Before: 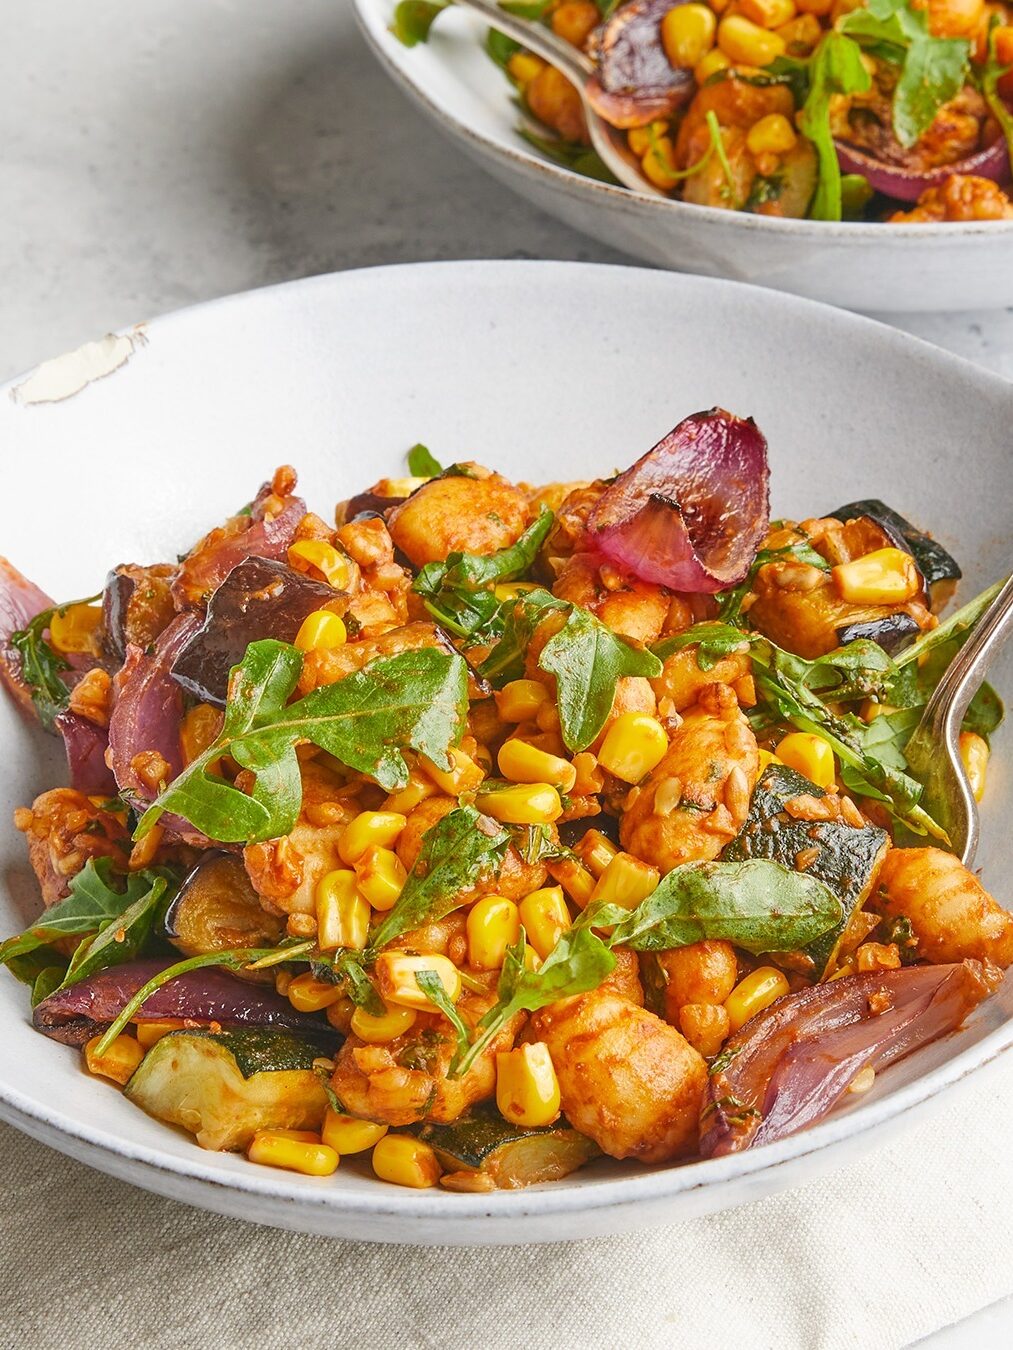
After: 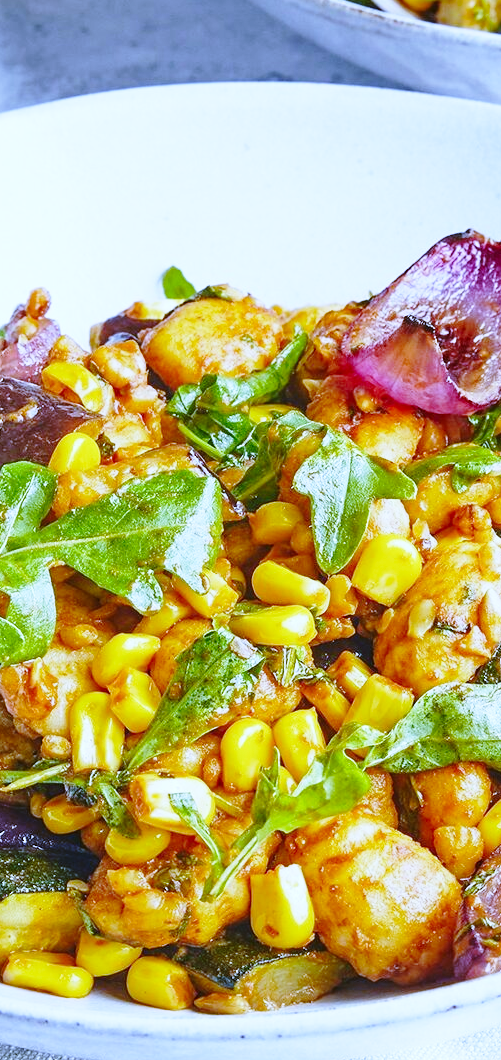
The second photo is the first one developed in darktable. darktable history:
white balance: red 0.766, blue 1.537
crop and rotate: angle 0.02°, left 24.353%, top 13.219%, right 26.156%, bottom 8.224%
tone equalizer: on, module defaults
base curve: curves: ch0 [(0, 0) (0.028, 0.03) (0.121, 0.232) (0.46, 0.748) (0.859, 0.968) (1, 1)], preserve colors none
